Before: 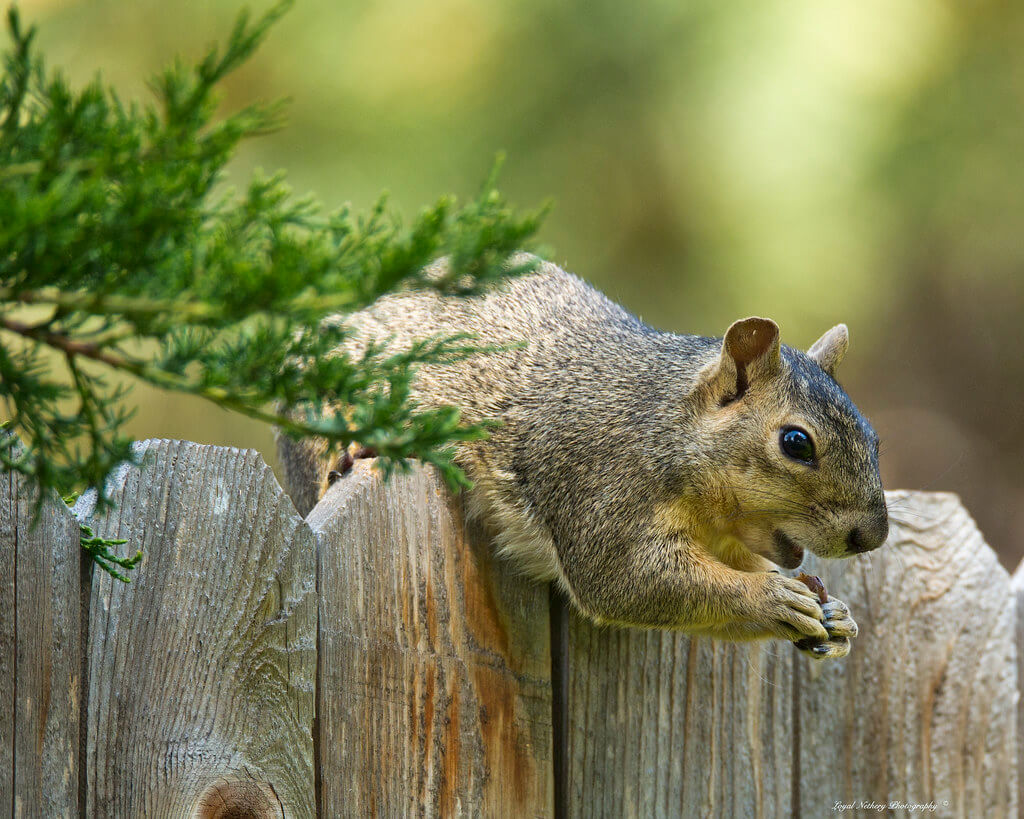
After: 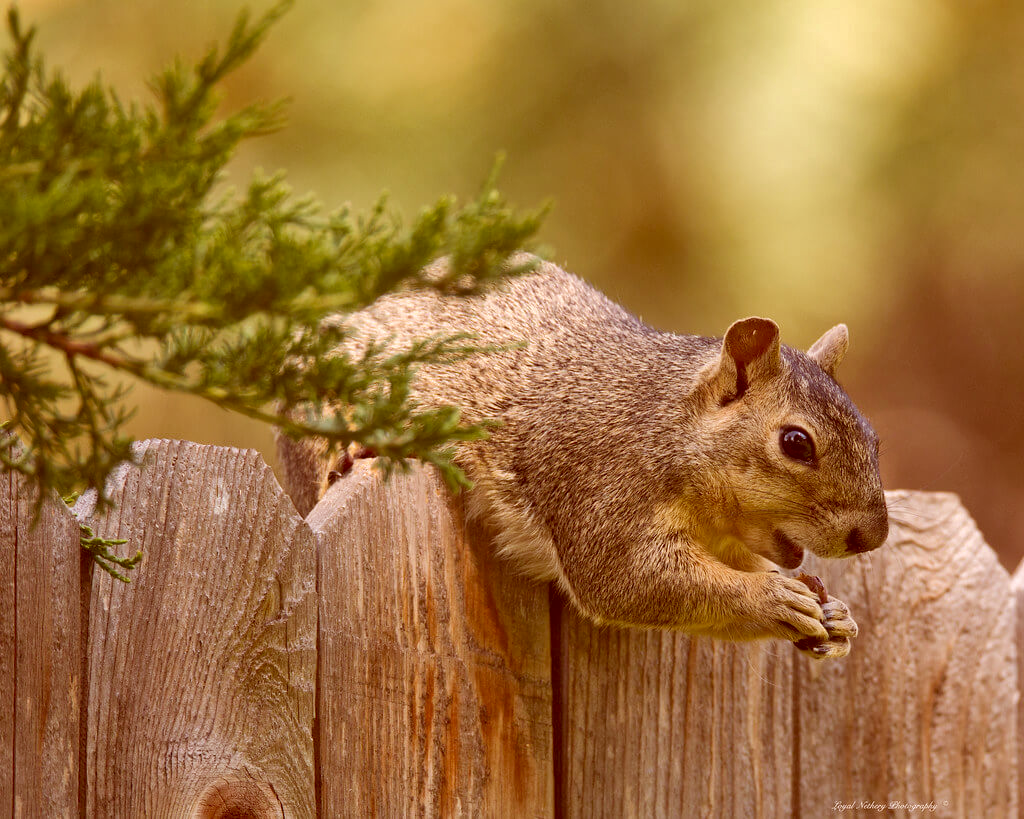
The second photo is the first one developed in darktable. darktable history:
shadows and highlights: on, module defaults
color correction: highlights a* 9.03, highlights b* 8.71, shadows a* 40, shadows b* 40, saturation 0.8
